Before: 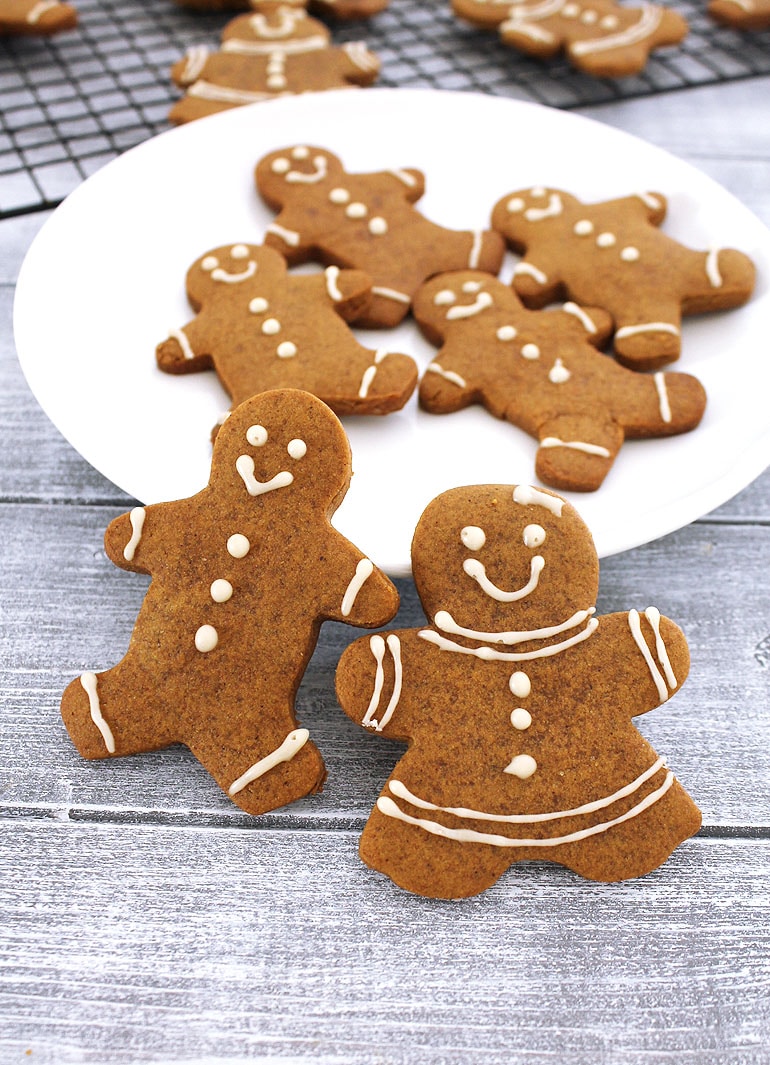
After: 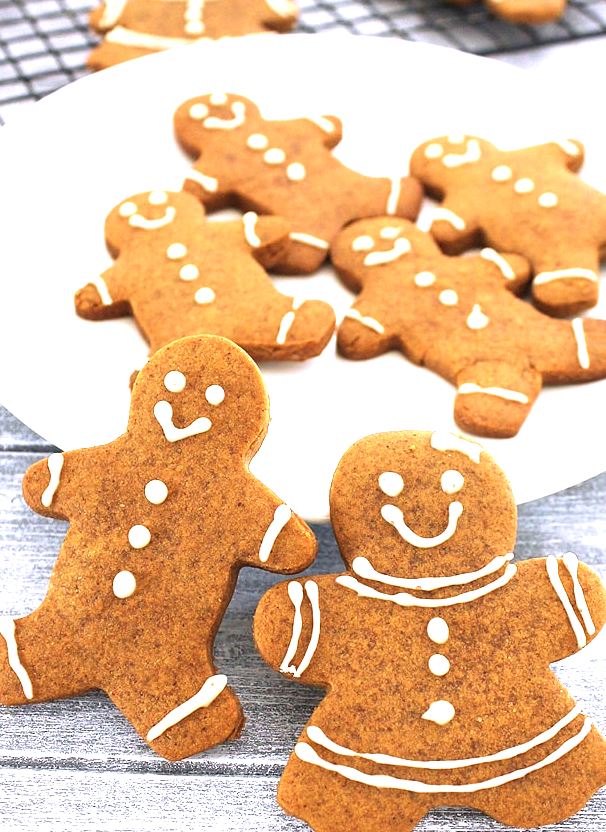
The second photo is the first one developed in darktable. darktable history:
crop and rotate: left 10.77%, top 5.1%, right 10.41%, bottom 16.76%
exposure: exposure 1 EV, compensate highlight preservation false
velvia: on, module defaults
